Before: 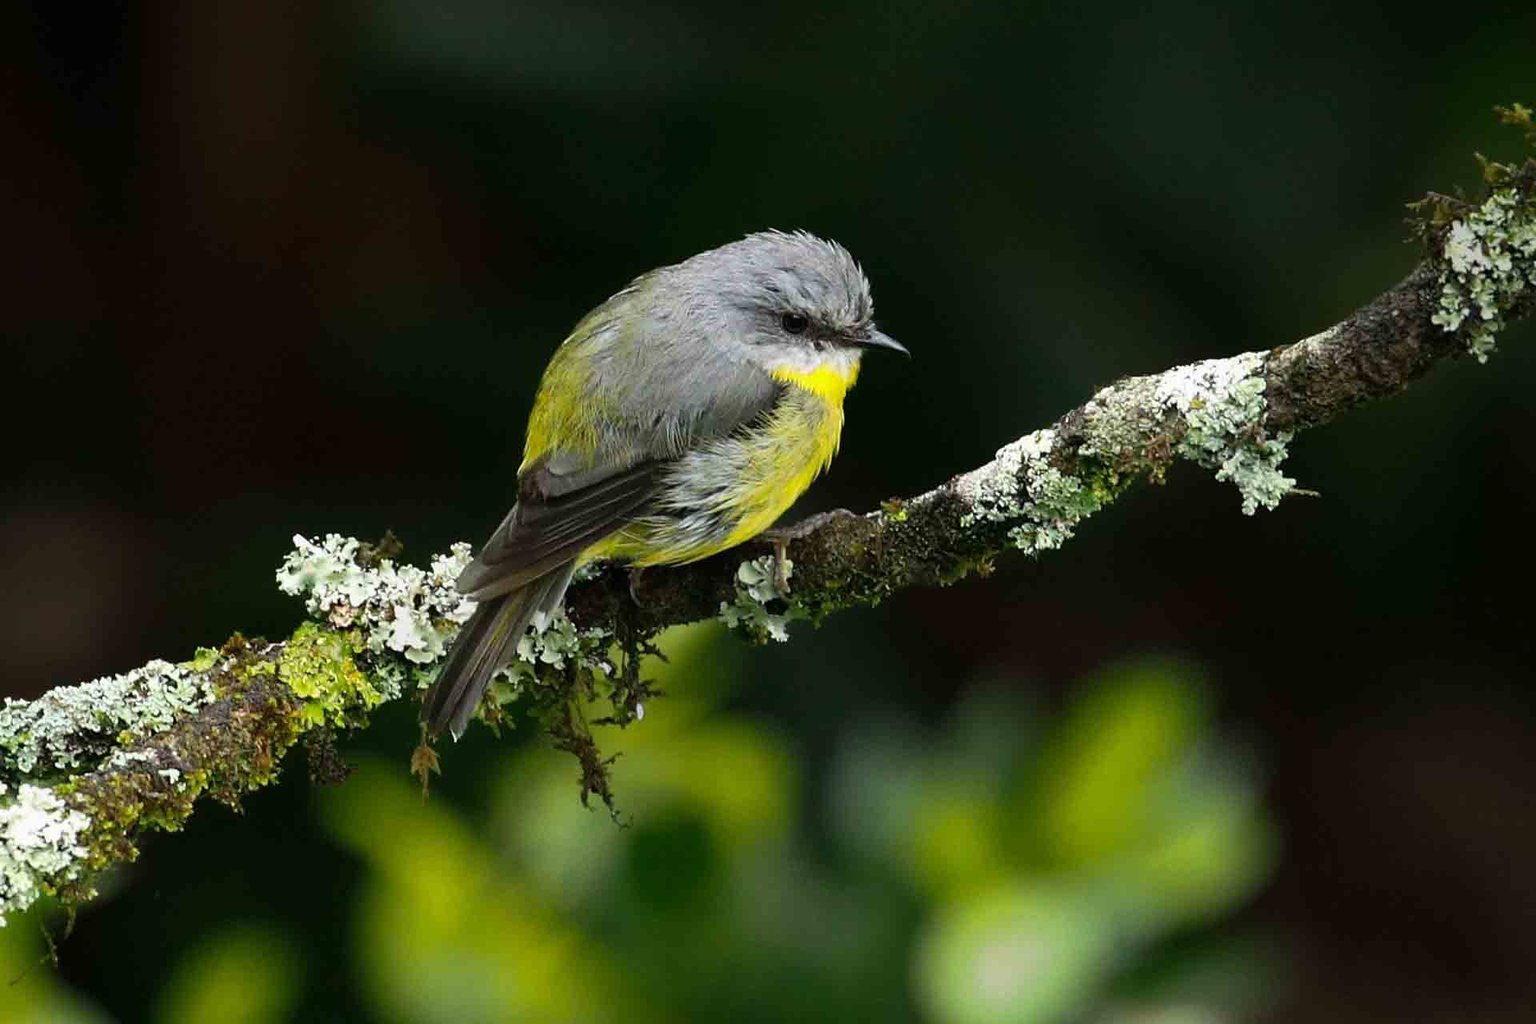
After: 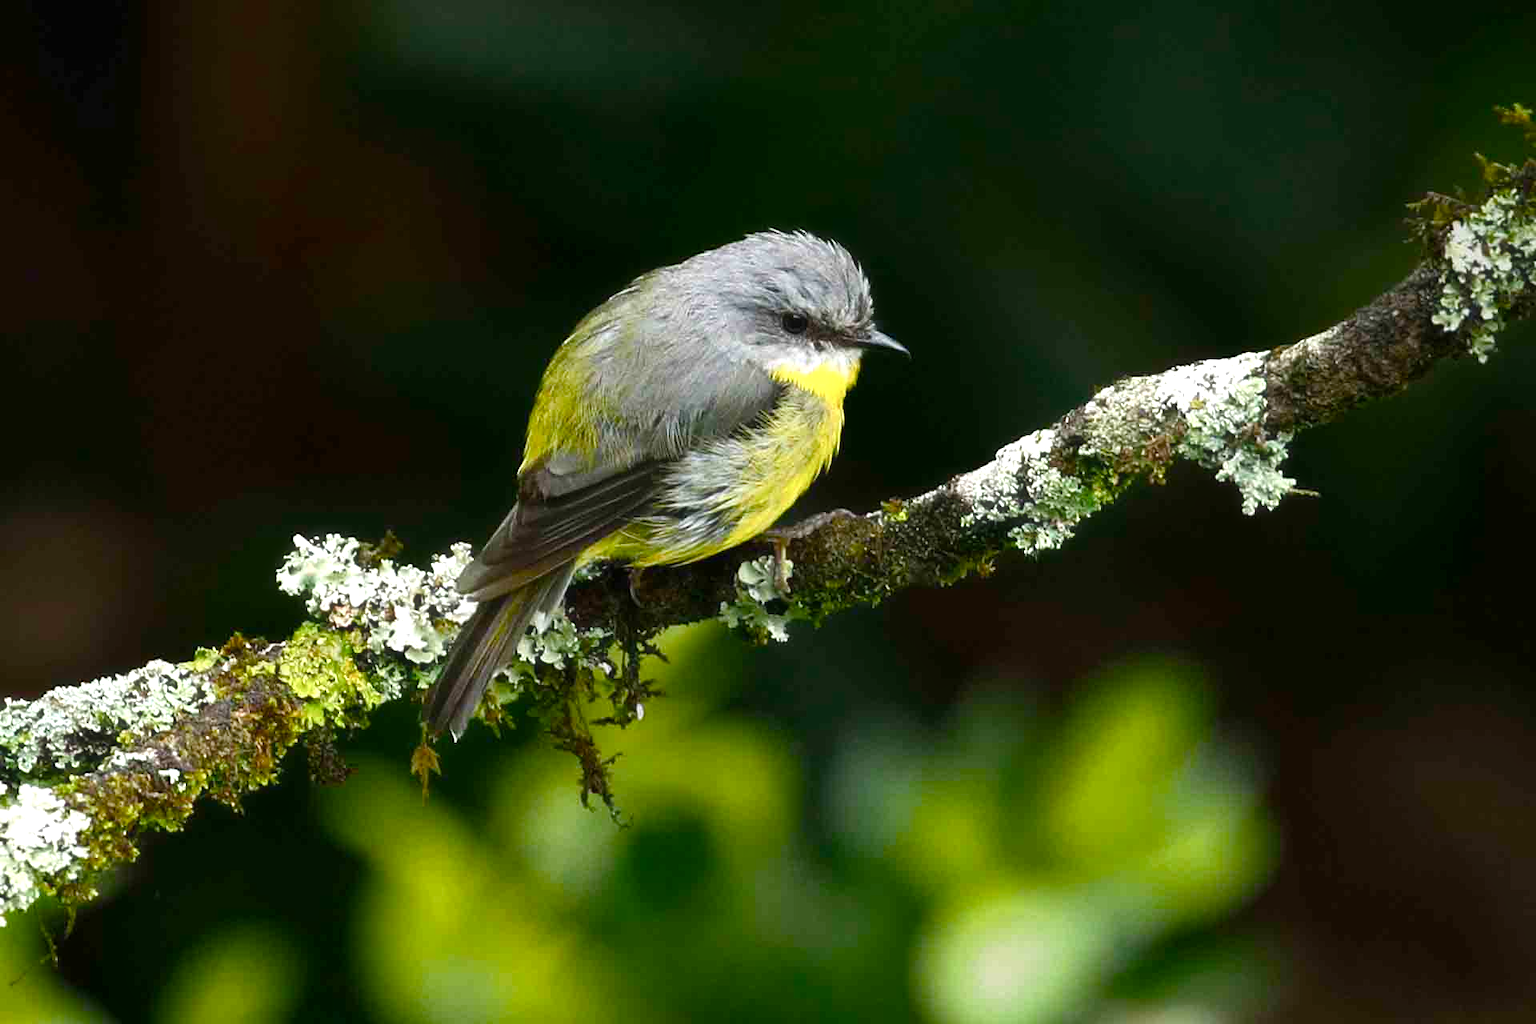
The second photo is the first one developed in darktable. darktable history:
haze removal: strength -0.05
color balance rgb: perceptual saturation grading › global saturation 25%, perceptual saturation grading › highlights -50%, perceptual saturation grading › shadows 30%, perceptual brilliance grading › global brilliance 12%, global vibrance 20%
